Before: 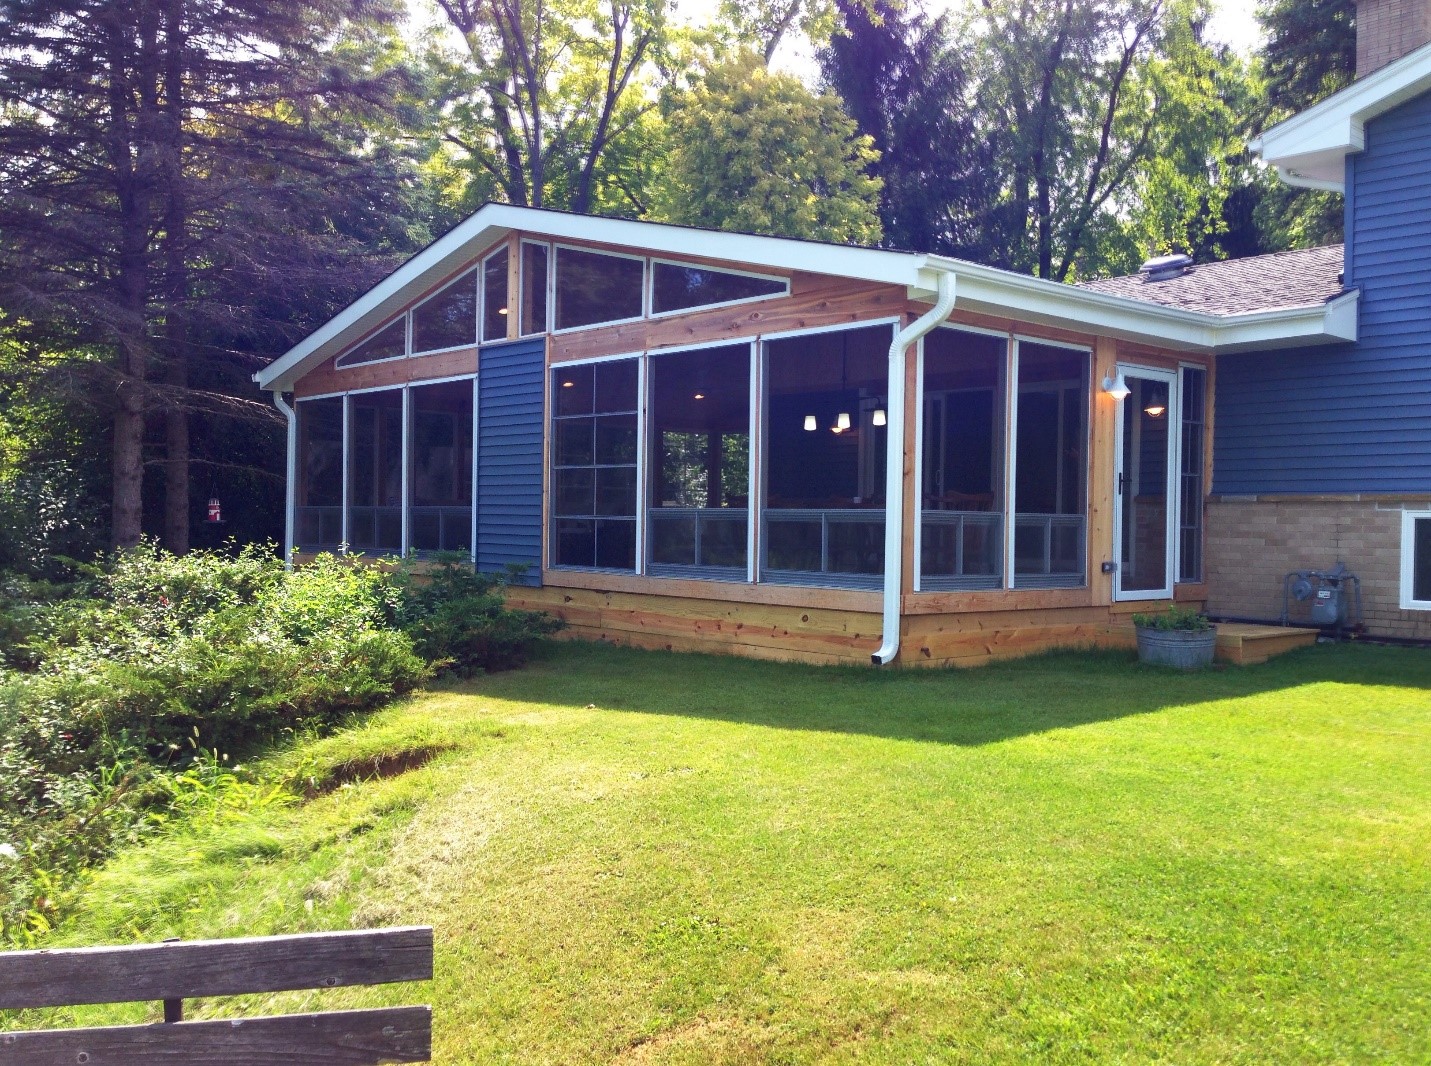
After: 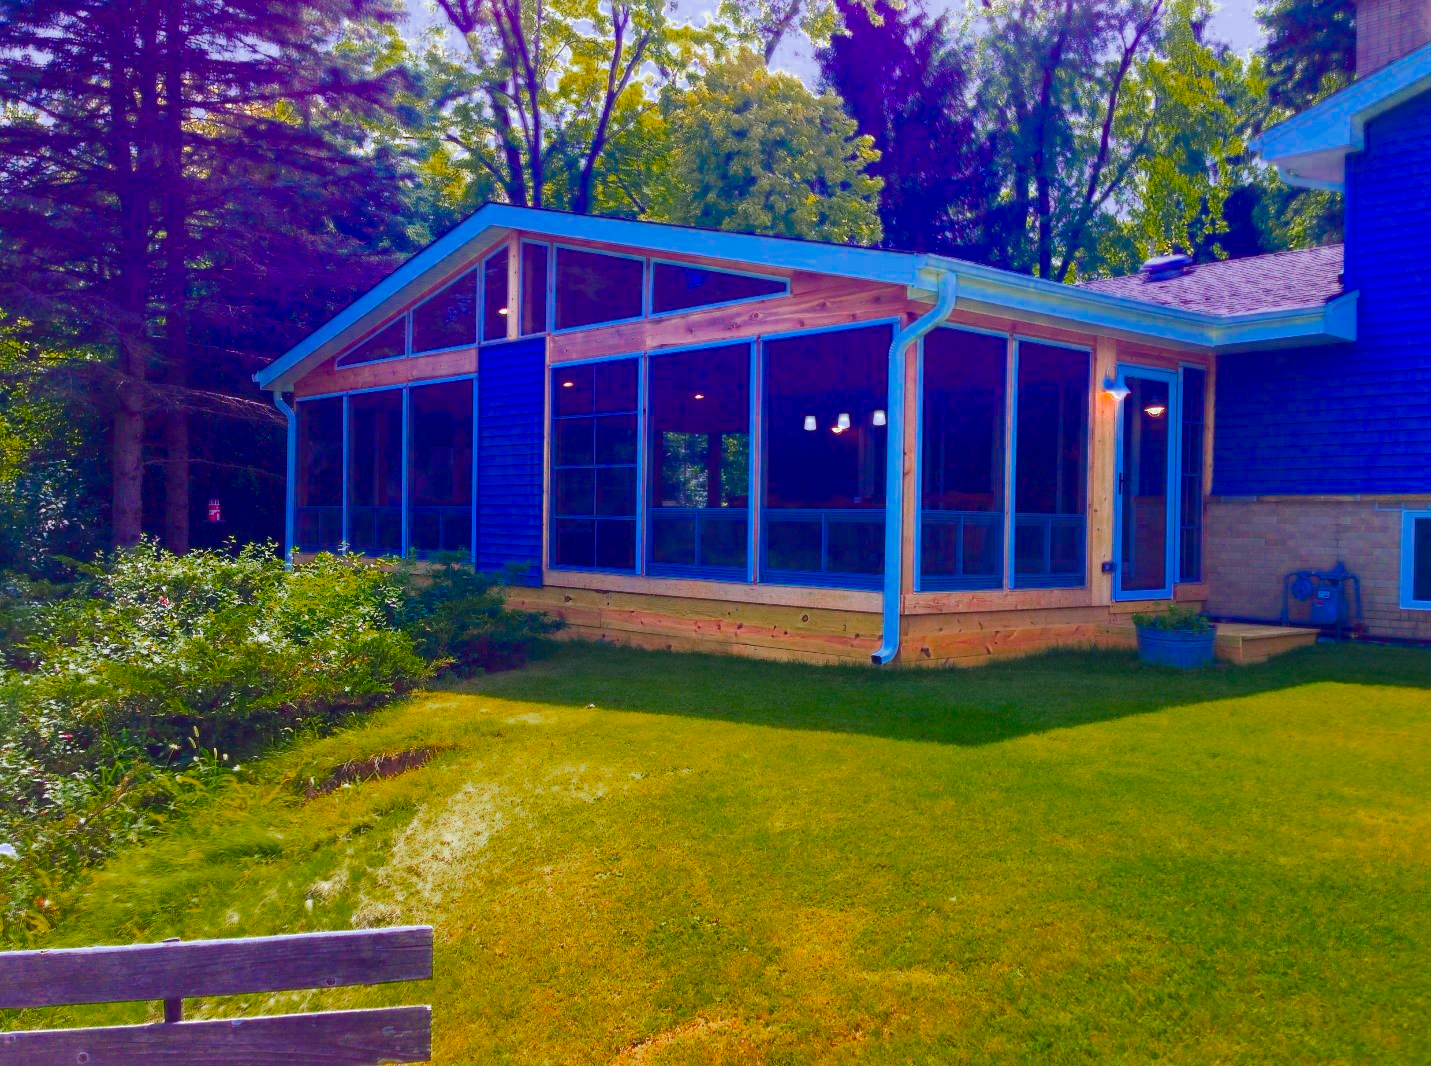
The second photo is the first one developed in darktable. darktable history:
color calibration: illuminant as shot in camera, x 0.358, y 0.373, temperature 4628.91 K
color balance rgb: linear chroma grading › global chroma 15%, perceptual saturation grading › global saturation 30%
color zones: curves: ch0 [(0, 0.553) (0.123, 0.58) (0.23, 0.419) (0.468, 0.155) (0.605, 0.132) (0.723, 0.063) (0.833, 0.172) (0.921, 0.468)]; ch1 [(0.025, 0.645) (0.229, 0.584) (0.326, 0.551) (0.537, 0.446) (0.599, 0.911) (0.708, 1) (0.805, 0.944)]; ch2 [(0.086, 0.468) (0.254, 0.464) (0.638, 0.564) (0.702, 0.592) (0.768, 0.564)]
